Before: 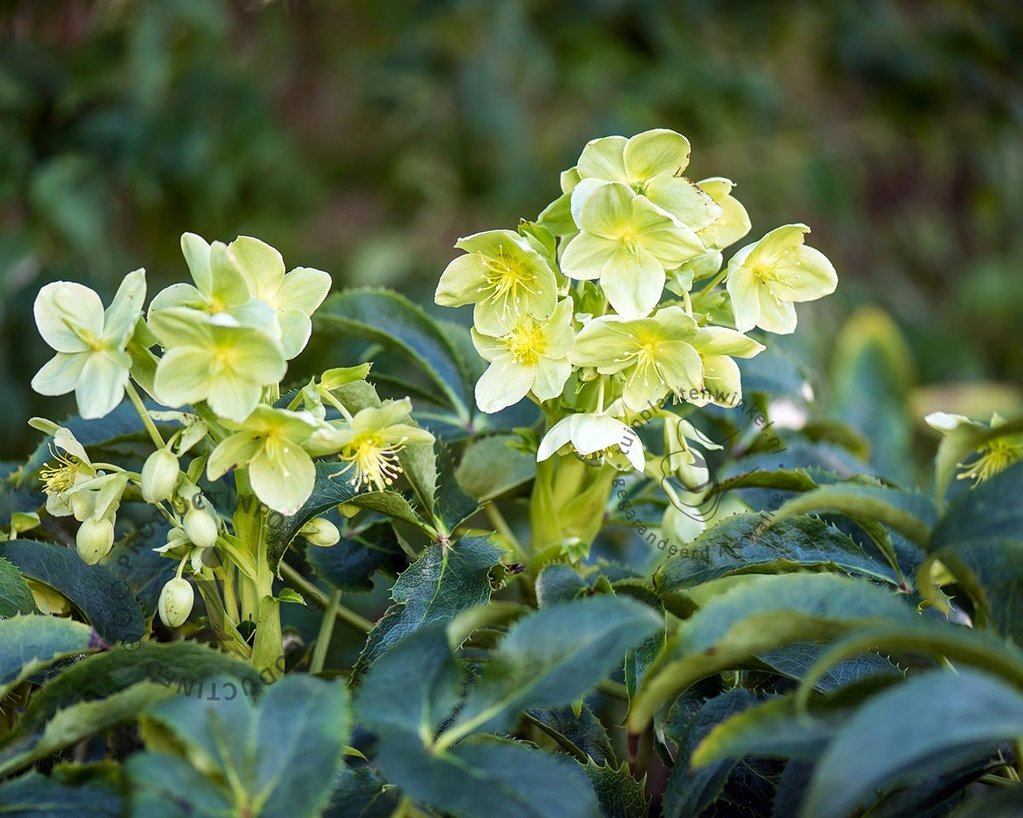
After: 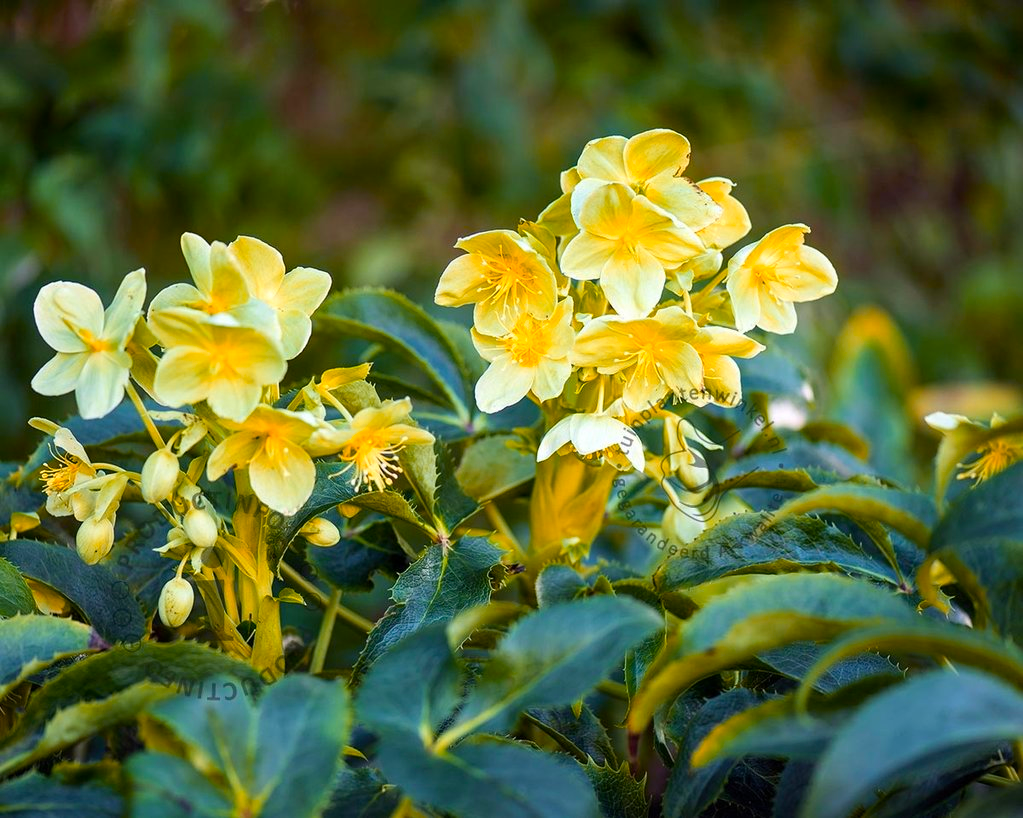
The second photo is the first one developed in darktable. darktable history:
color balance rgb: perceptual saturation grading › global saturation 14.563%, global vibrance 20%
color zones: curves: ch1 [(0.24, 0.634) (0.75, 0.5)]; ch2 [(0.253, 0.437) (0.745, 0.491)]
